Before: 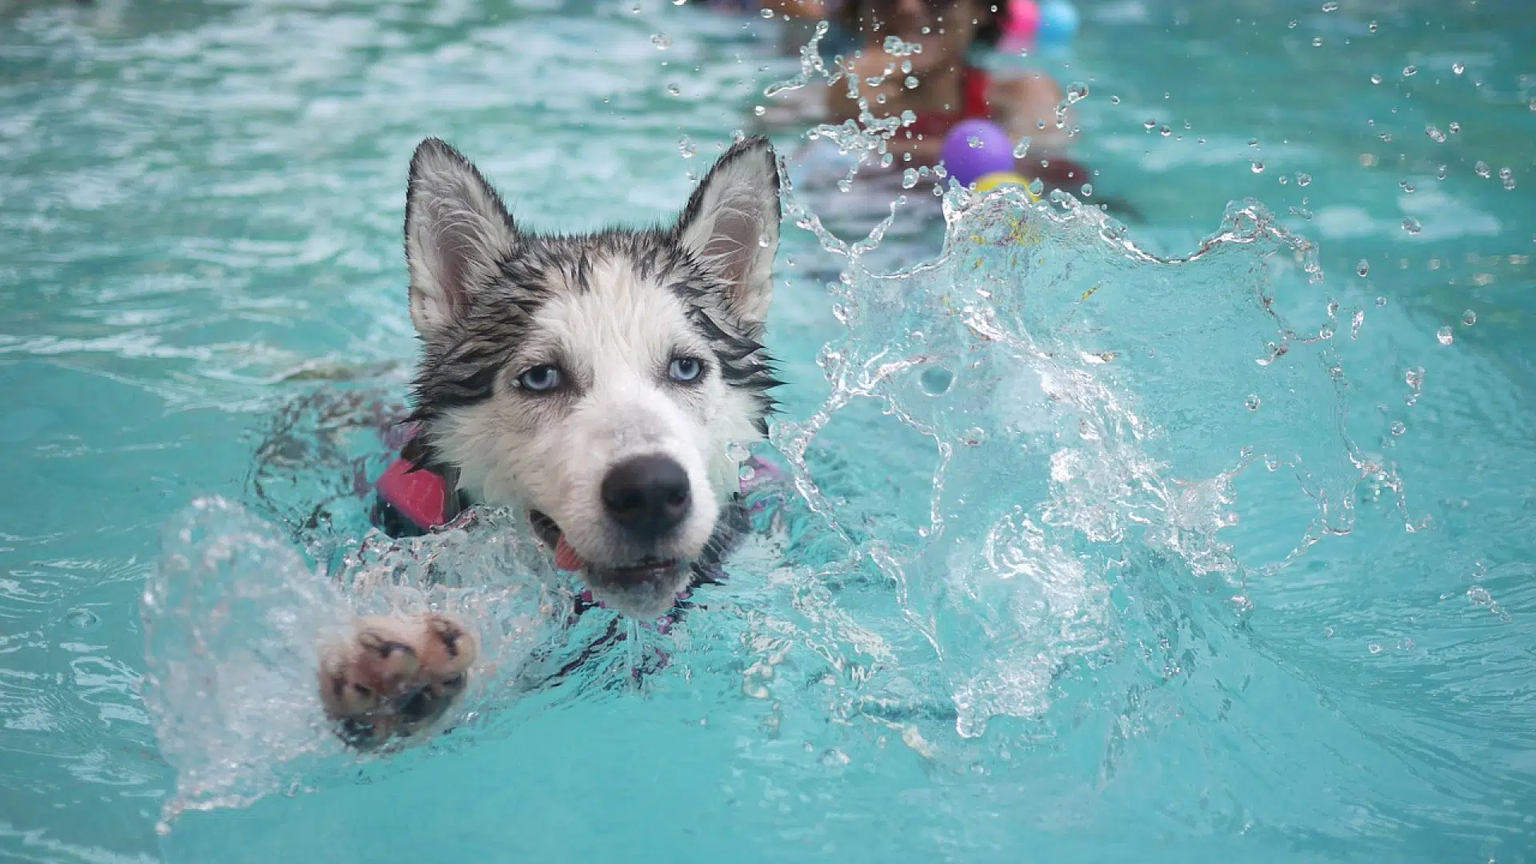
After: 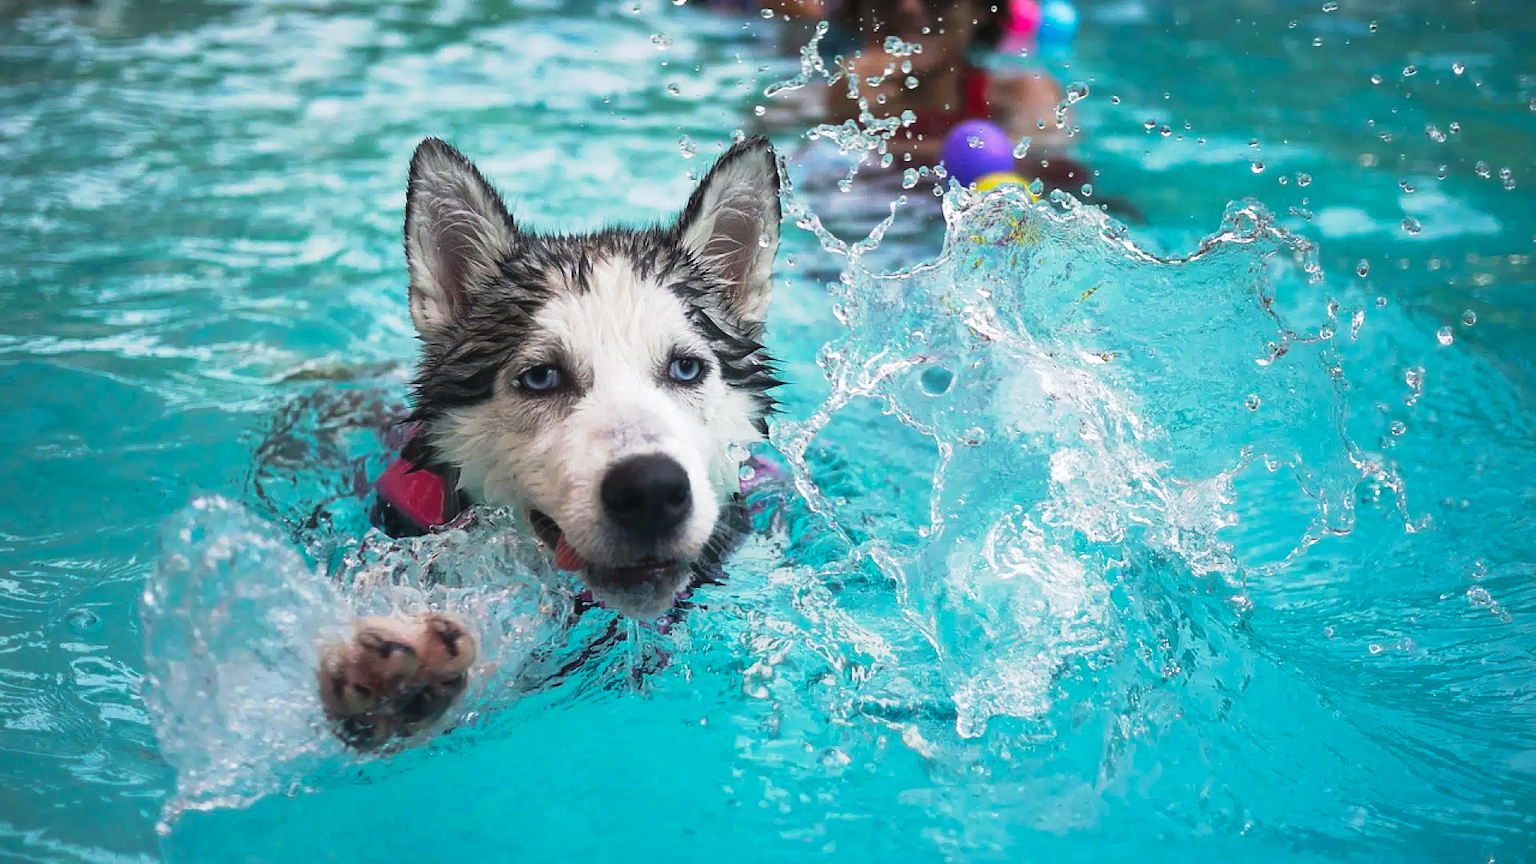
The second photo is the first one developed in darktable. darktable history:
tone curve: curves: ch0 [(0, 0) (0.003, 0.007) (0.011, 0.01) (0.025, 0.016) (0.044, 0.025) (0.069, 0.036) (0.1, 0.052) (0.136, 0.073) (0.177, 0.103) (0.224, 0.135) (0.277, 0.177) (0.335, 0.233) (0.399, 0.303) (0.468, 0.376) (0.543, 0.469) (0.623, 0.581) (0.709, 0.723) (0.801, 0.863) (0.898, 0.938) (1, 1)], preserve colors none
shadows and highlights: radius 125.14, shadows 21.25, highlights -21.6, low approximation 0.01
exposure: compensate highlight preservation false
